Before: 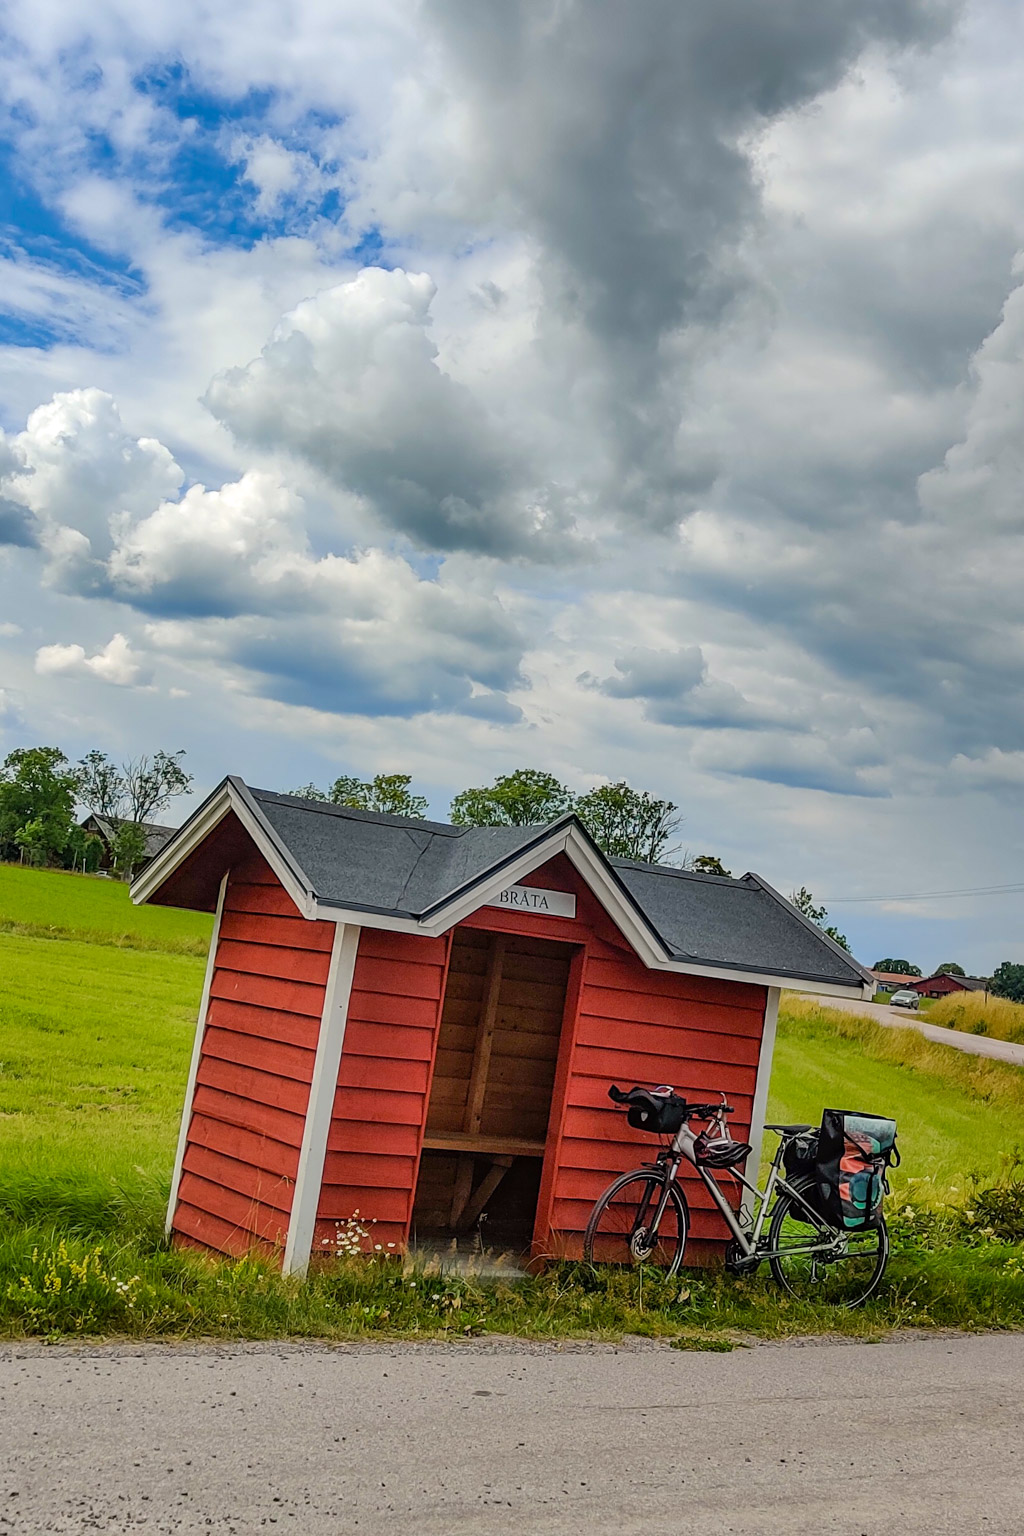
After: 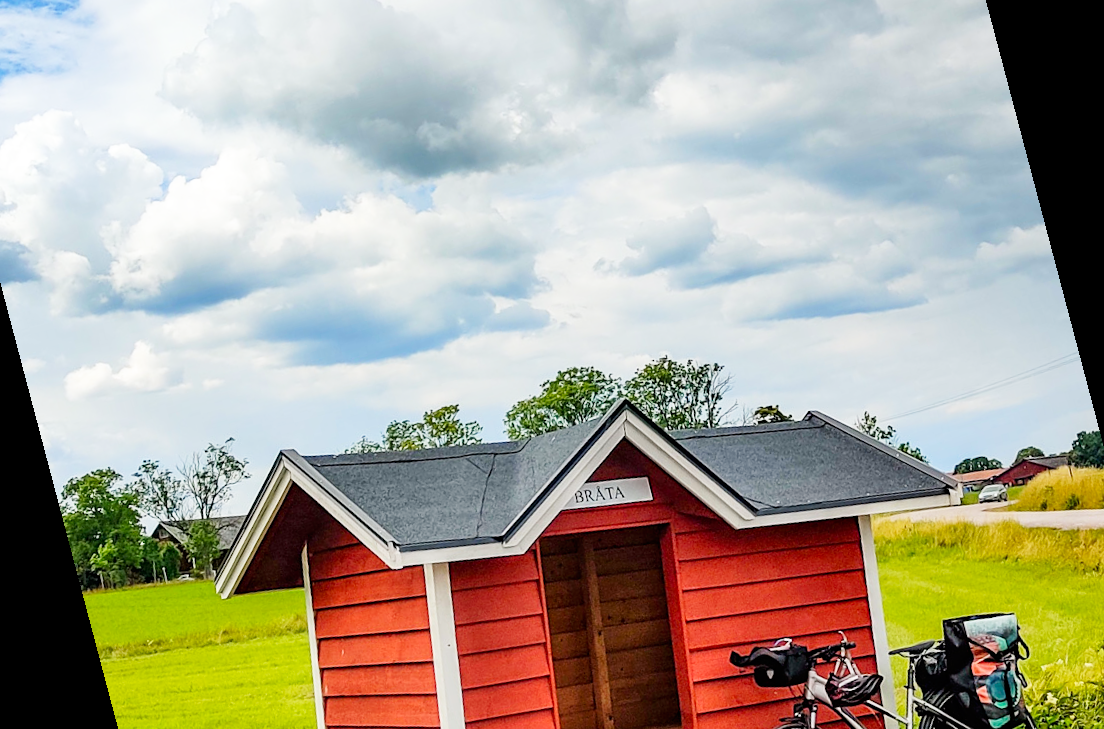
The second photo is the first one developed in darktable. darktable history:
crop: top 7.625%, bottom 8.027%
rotate and perspective: rotation -14.8°, crop left 0.1, crop right 0.903, crop top 0.25, crop bottom 0.748
base curve: curves: ch0 [(0, 0) (0.005, 0.002) (0.15, 0.3) (0.4, 0.7) (0.75, 0.95) (1, 1)], preserve colors none
